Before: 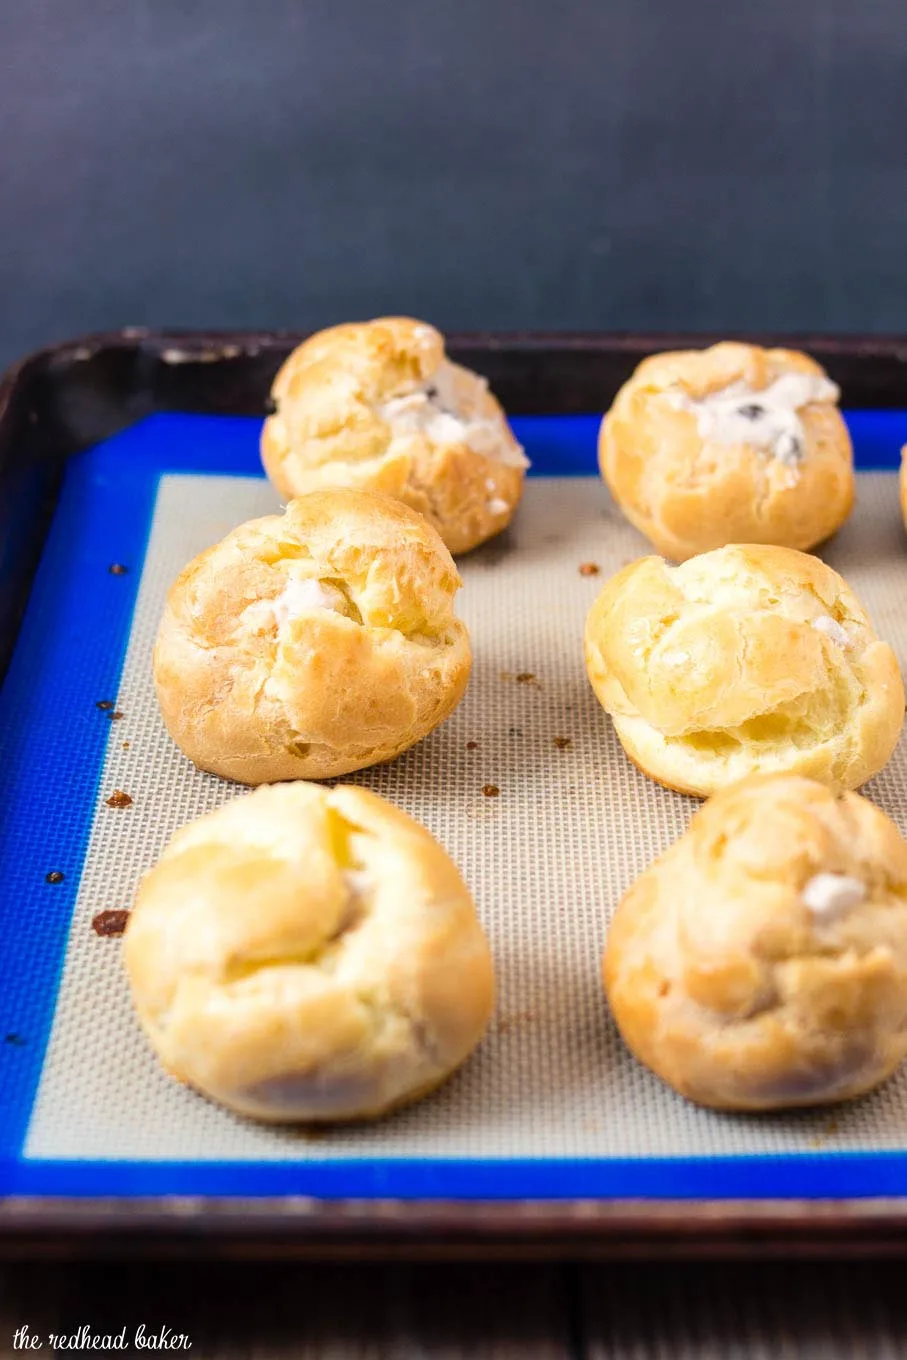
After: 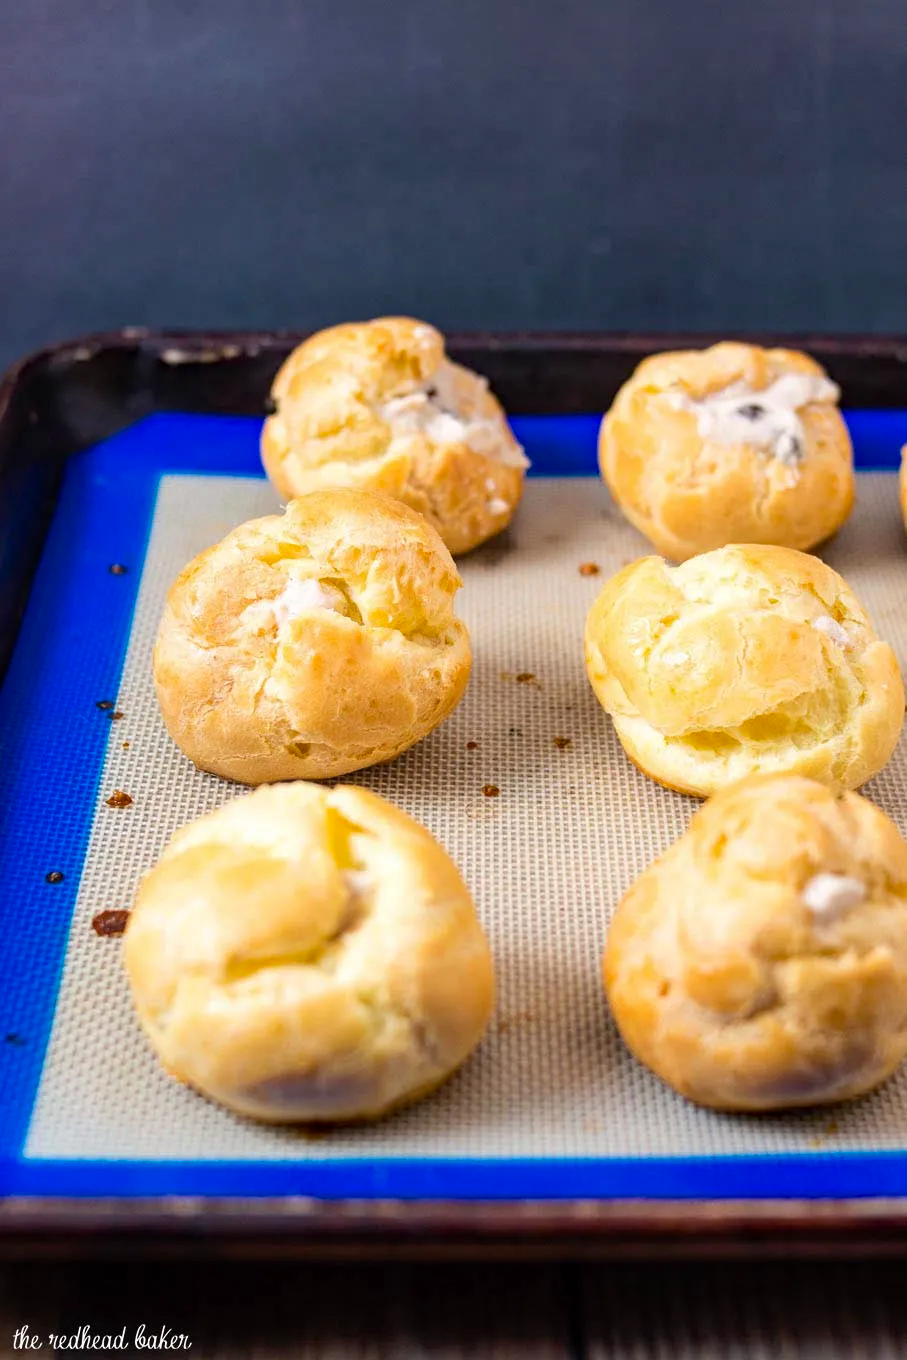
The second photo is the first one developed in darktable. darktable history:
haze removal: strength 0.276, distance 0.247, adaptive false
